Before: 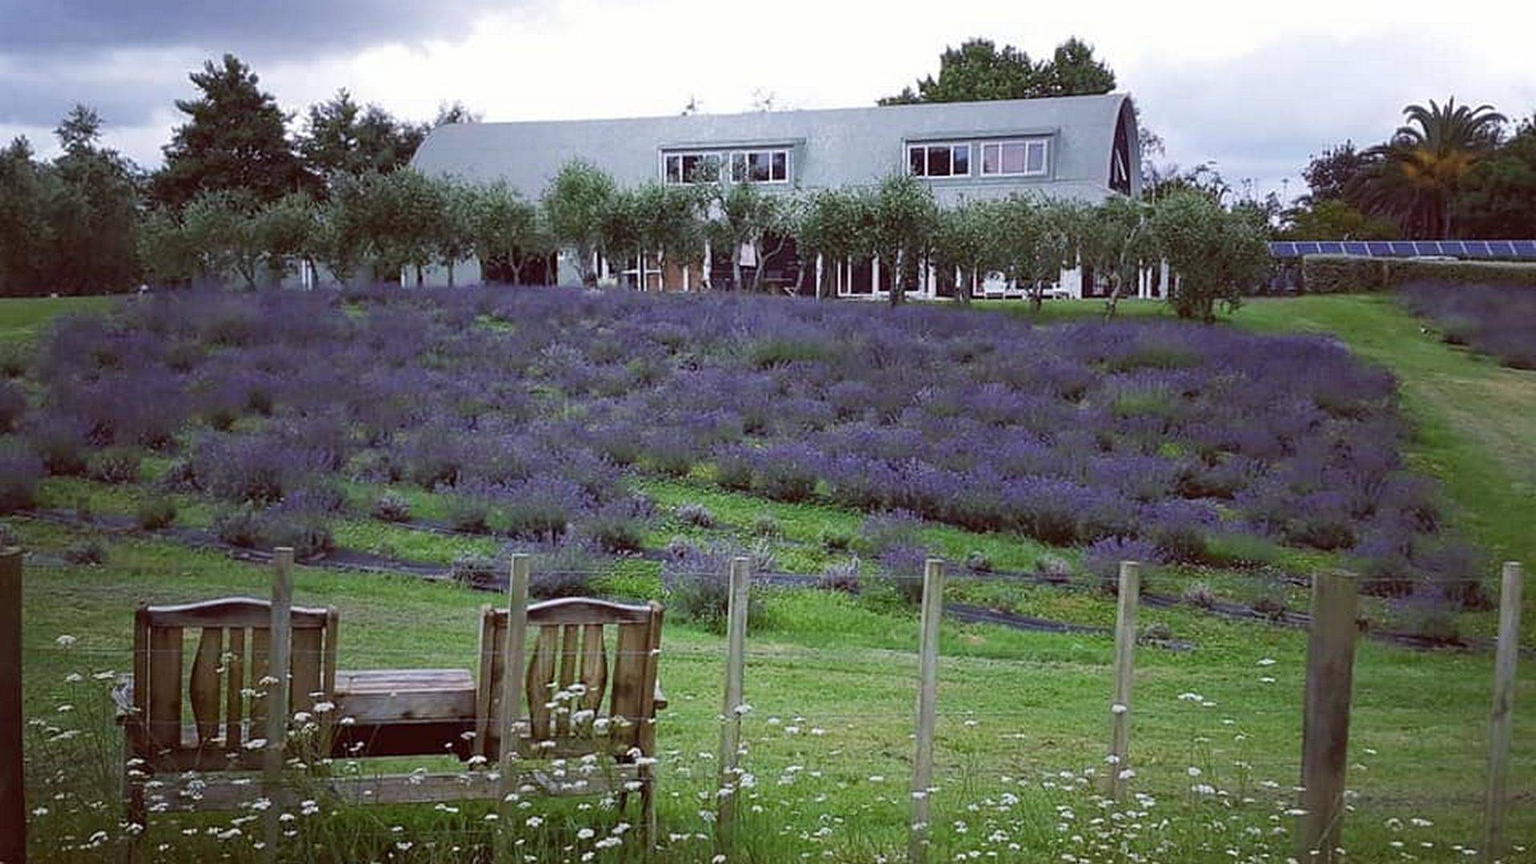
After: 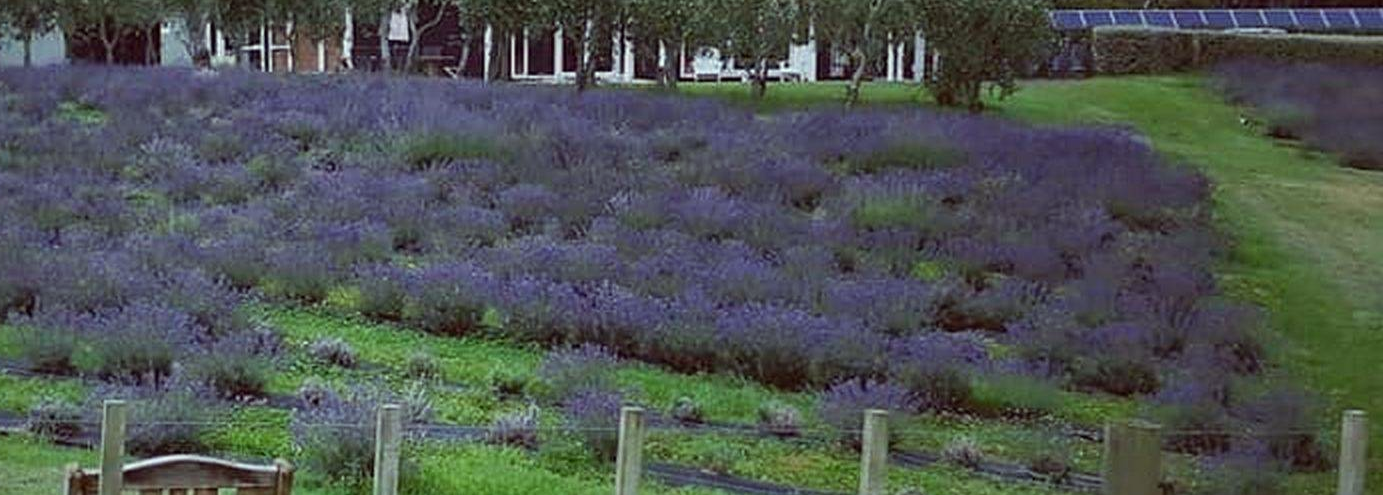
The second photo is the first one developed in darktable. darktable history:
color correction: highlights a* -8, highlights b* 3.1
crop and rotate: left 27.938%, top 27.046%, bottom 27.046%
